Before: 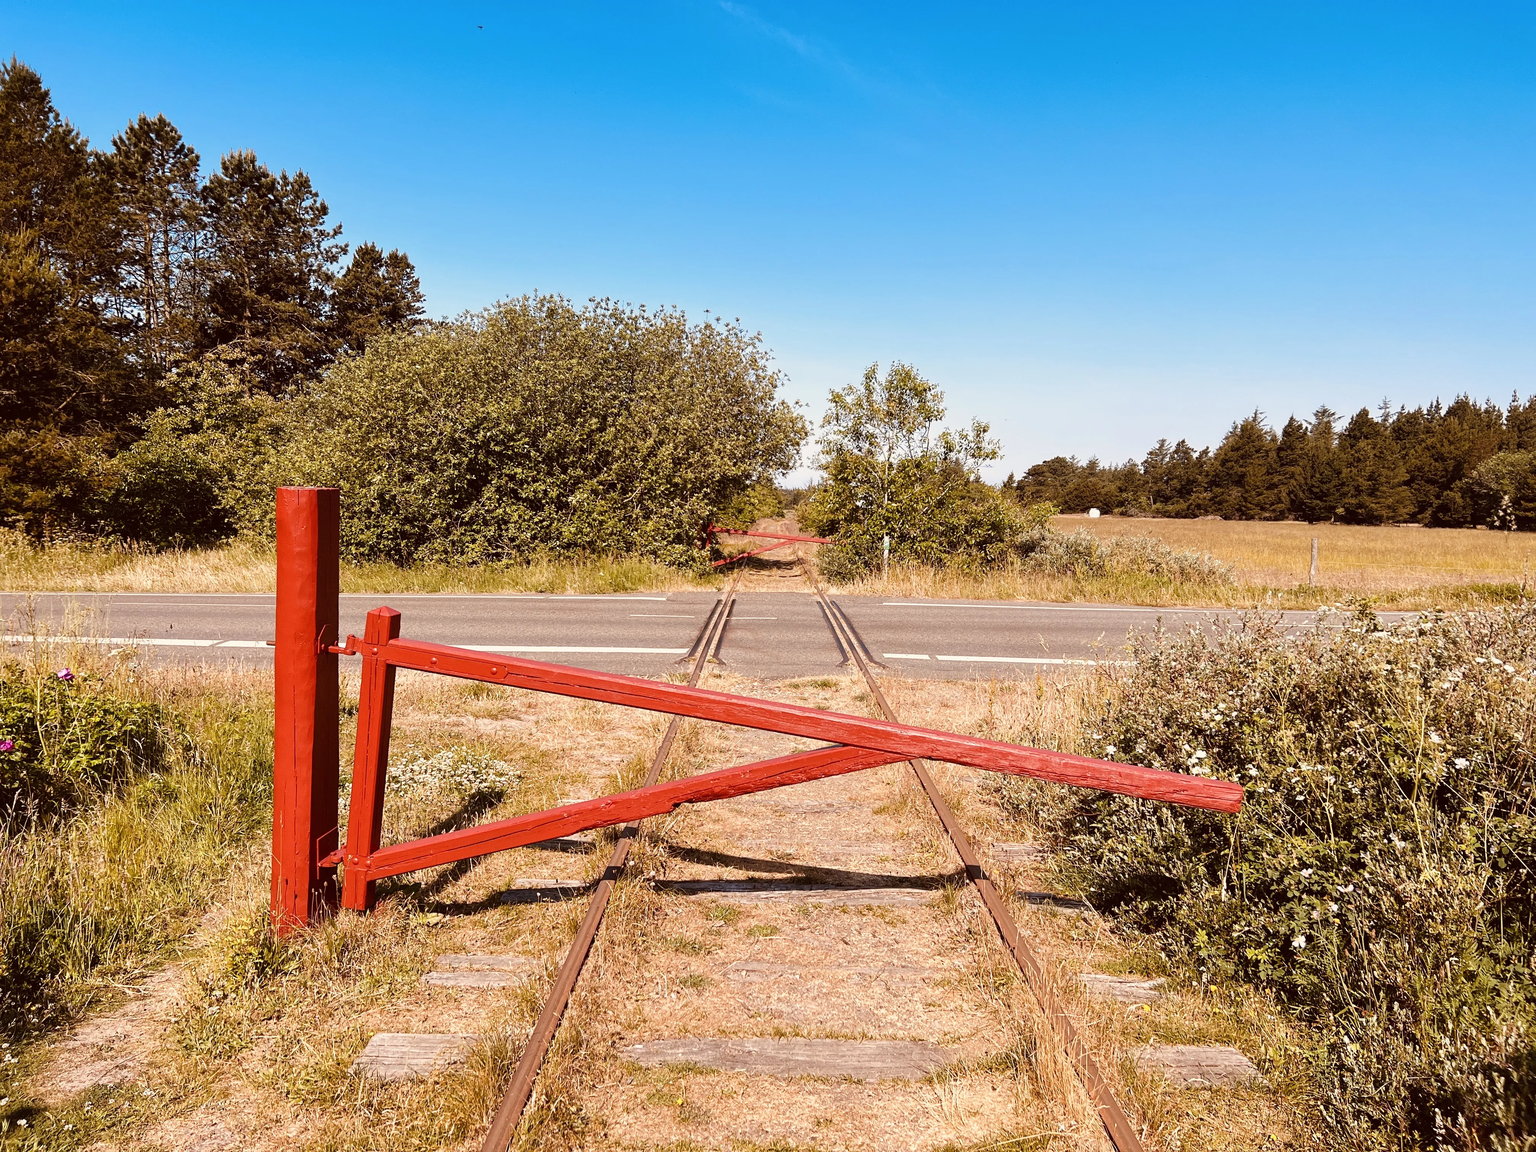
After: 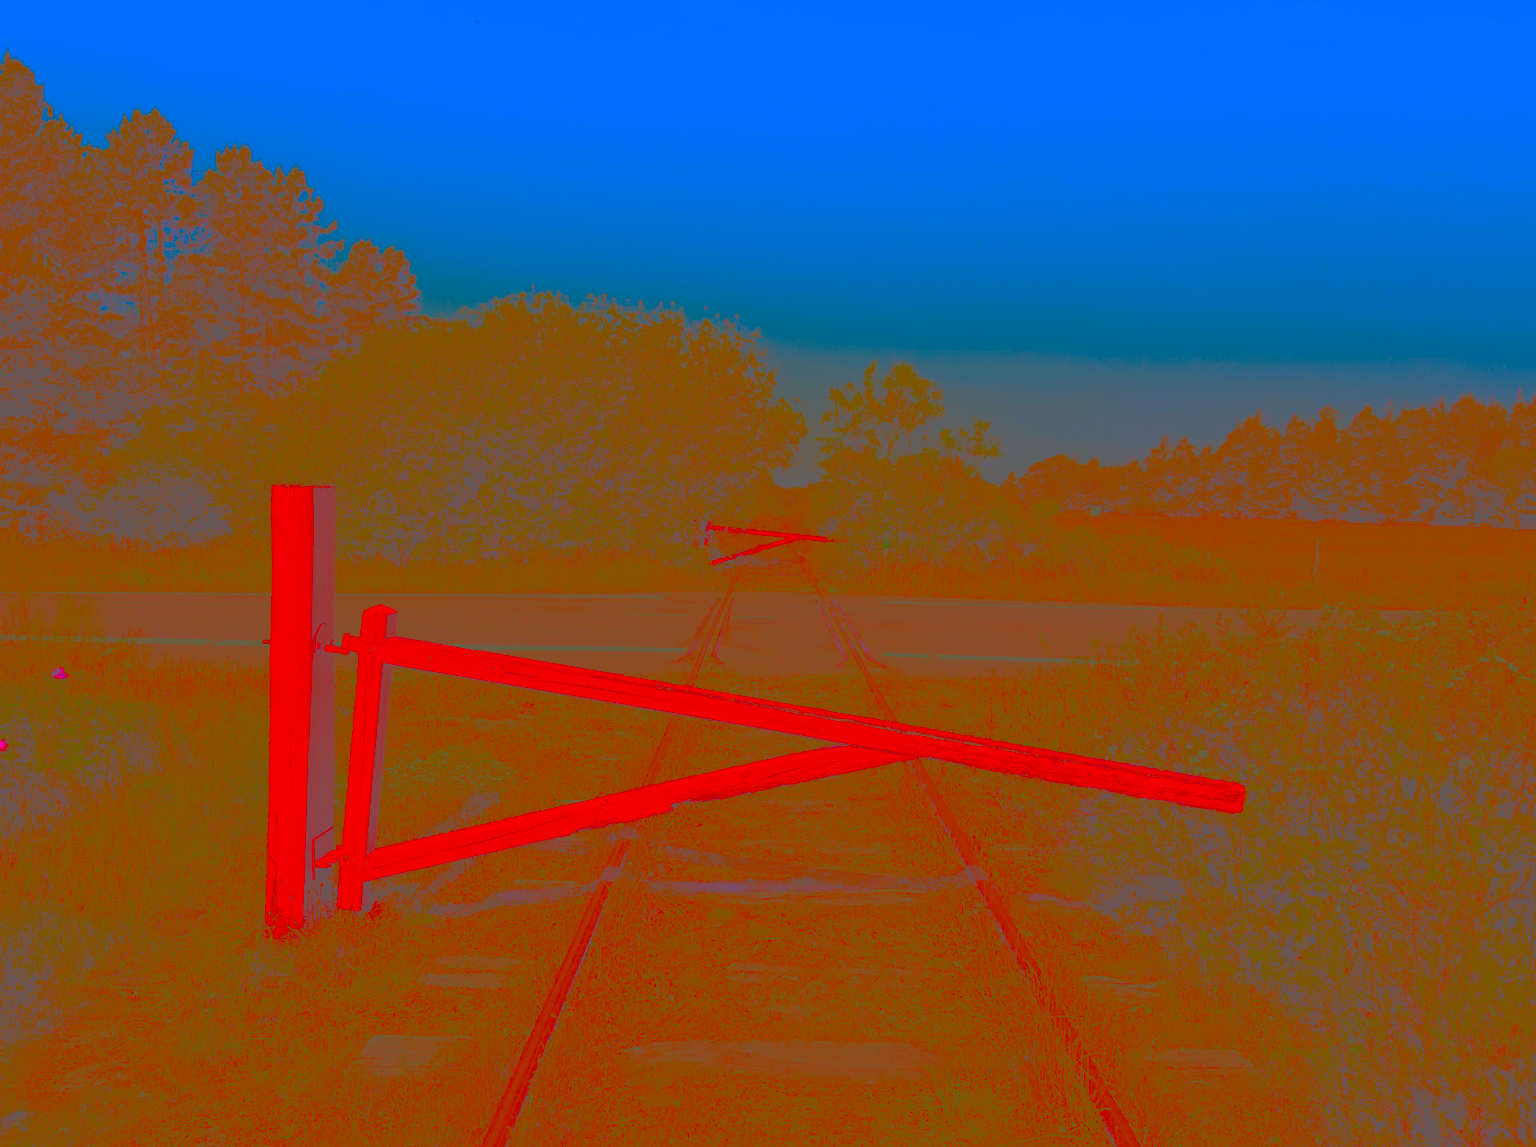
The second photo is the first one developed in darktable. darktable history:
crop: left 0.47%, top 0.521%, right 0.213%, bottom 0.525%
color balance rgb: power › luminance -3.86%, power › chroma 0.547%, power › hue 37.76°, perceptual saturation grading › global saturation 34.844%, perceptual saturation grading › highlights -25.816%, perceptual saturation grading › shadows 49.433%, global vibrance 20%
contrast brightness saturation: contrast -0.977, brightness -0.17, saturation 0.744
color correction: highlights b* 0.053, saturation 0.994
